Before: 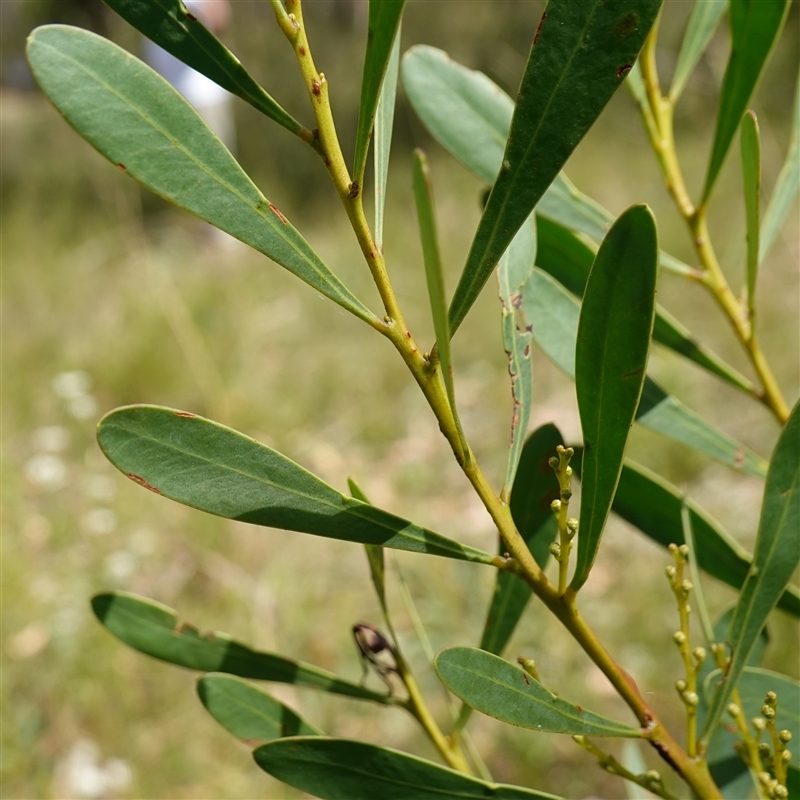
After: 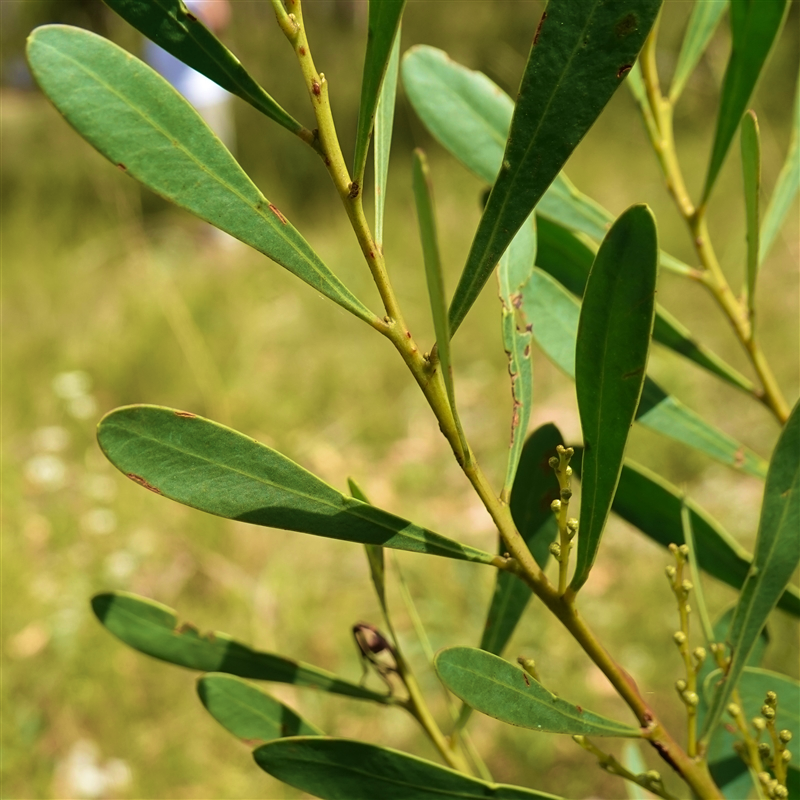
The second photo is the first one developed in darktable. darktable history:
velvia: strength 74.06%
